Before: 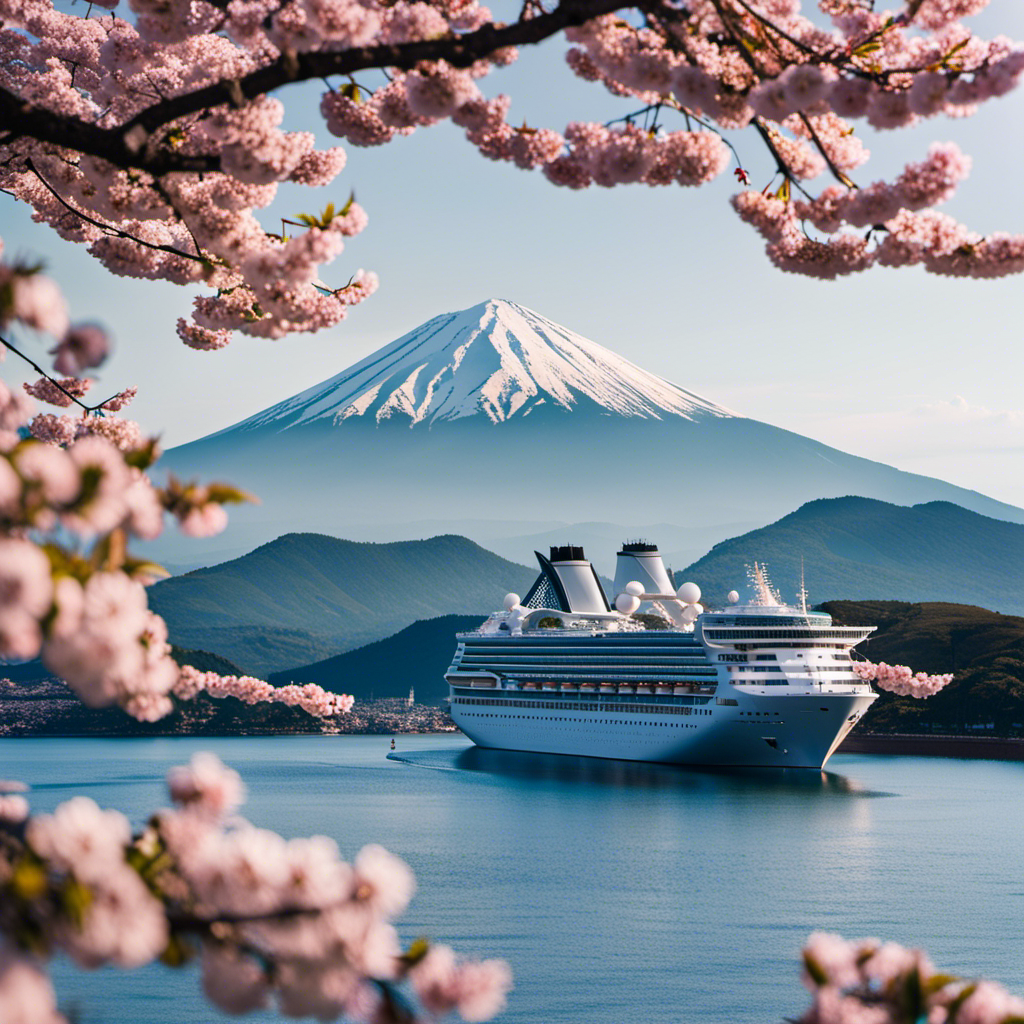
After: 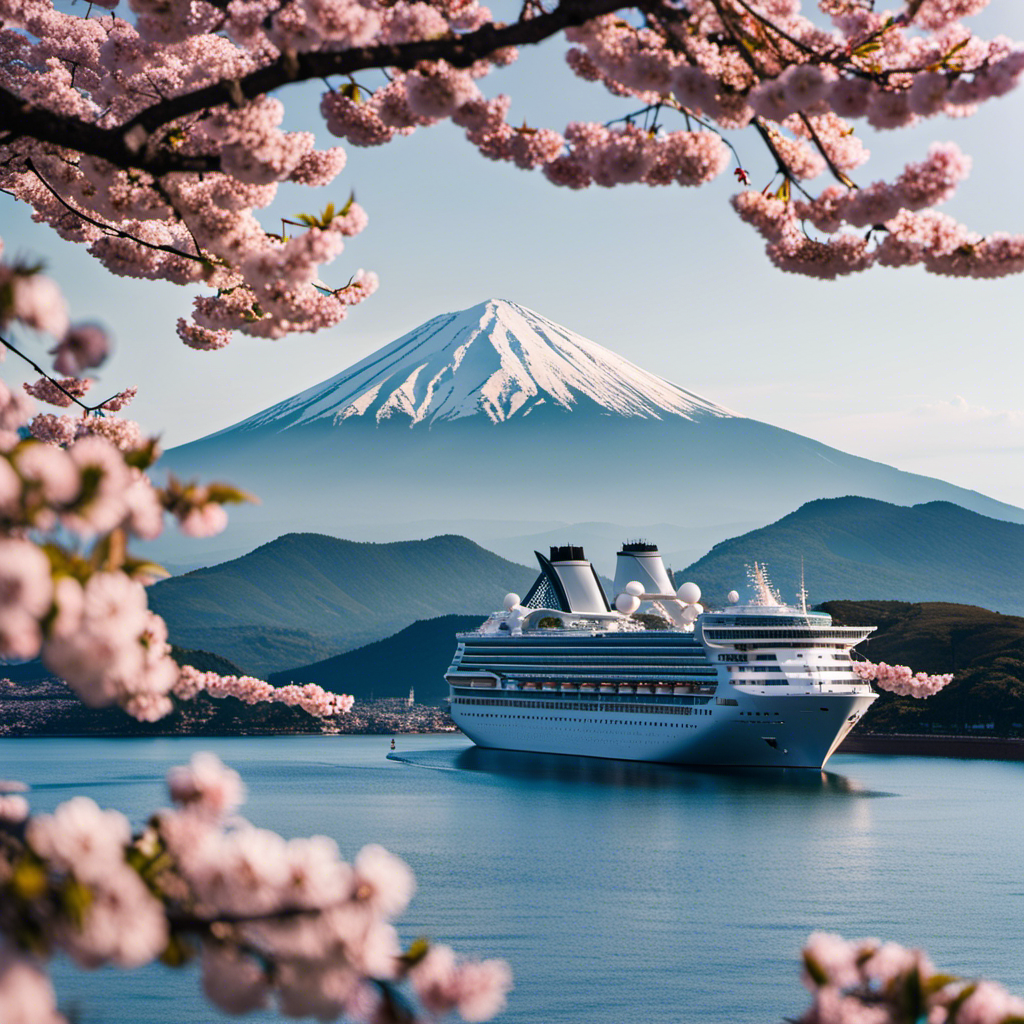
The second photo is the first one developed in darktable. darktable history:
levels: mode automatic, gray 50.8%
tone equalizer: on, module defaults
